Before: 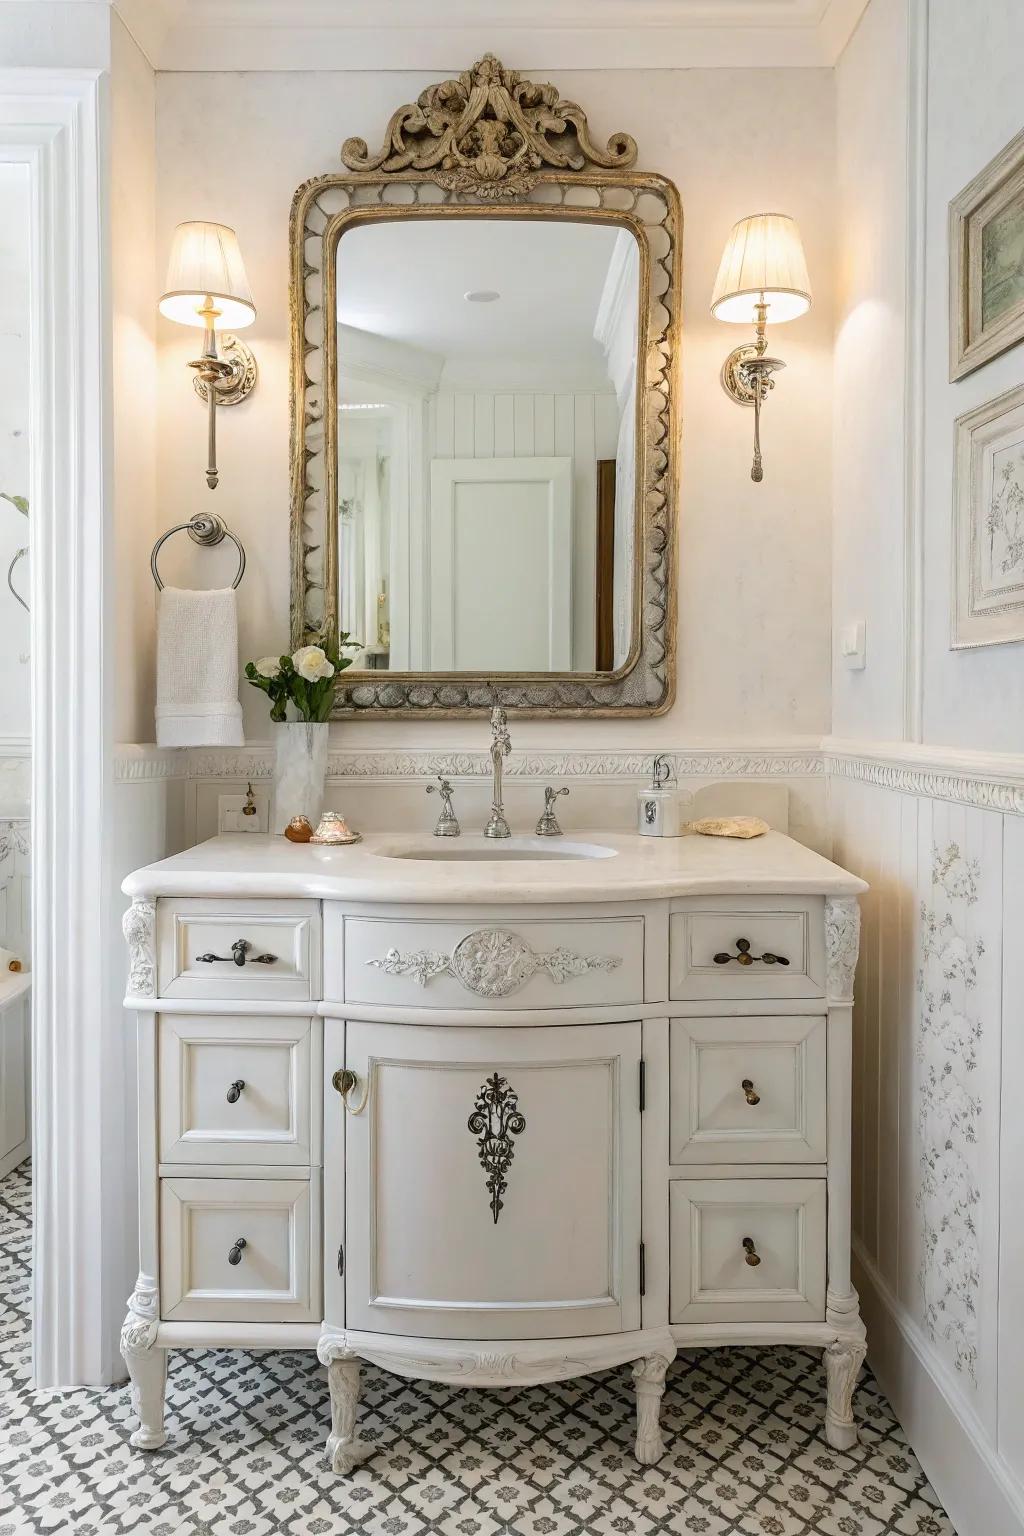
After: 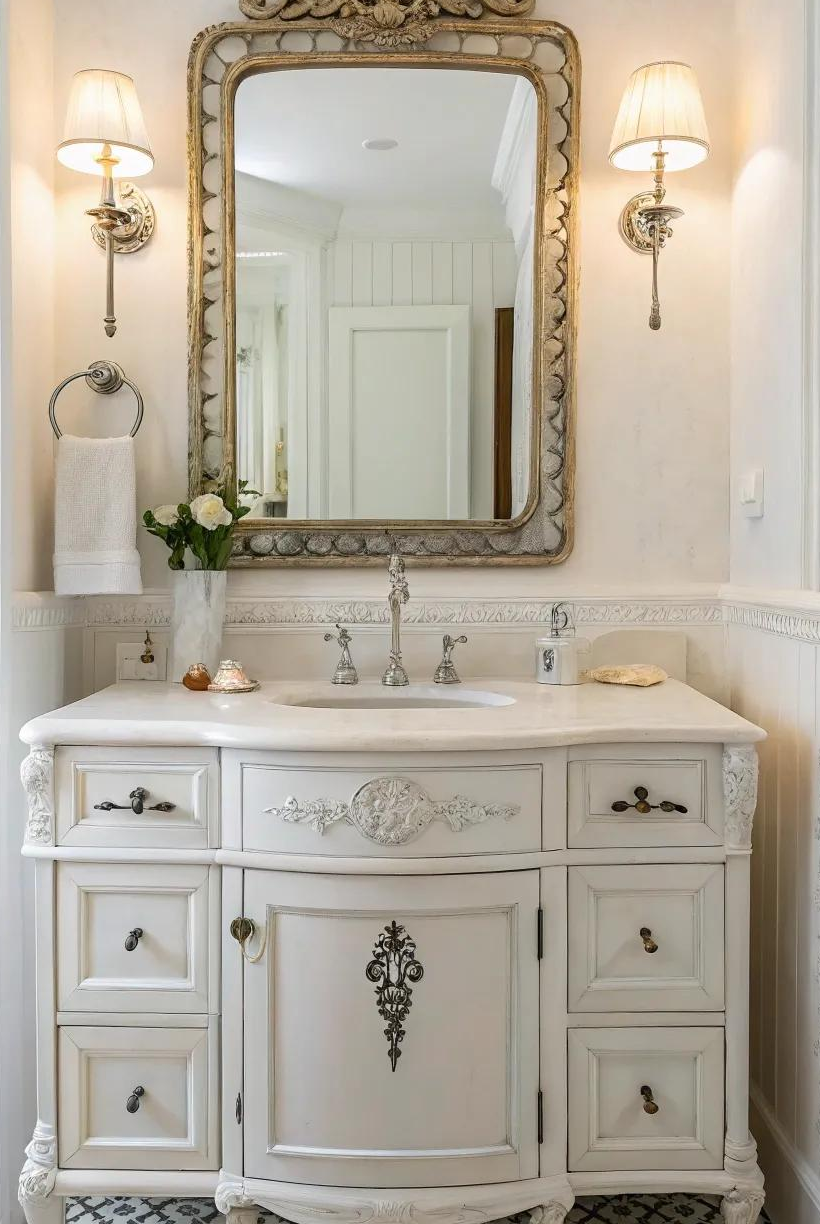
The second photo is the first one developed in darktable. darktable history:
crop and rotate: left 10.004%, top 9.905%, right 9.901%, bottom 10.389%
